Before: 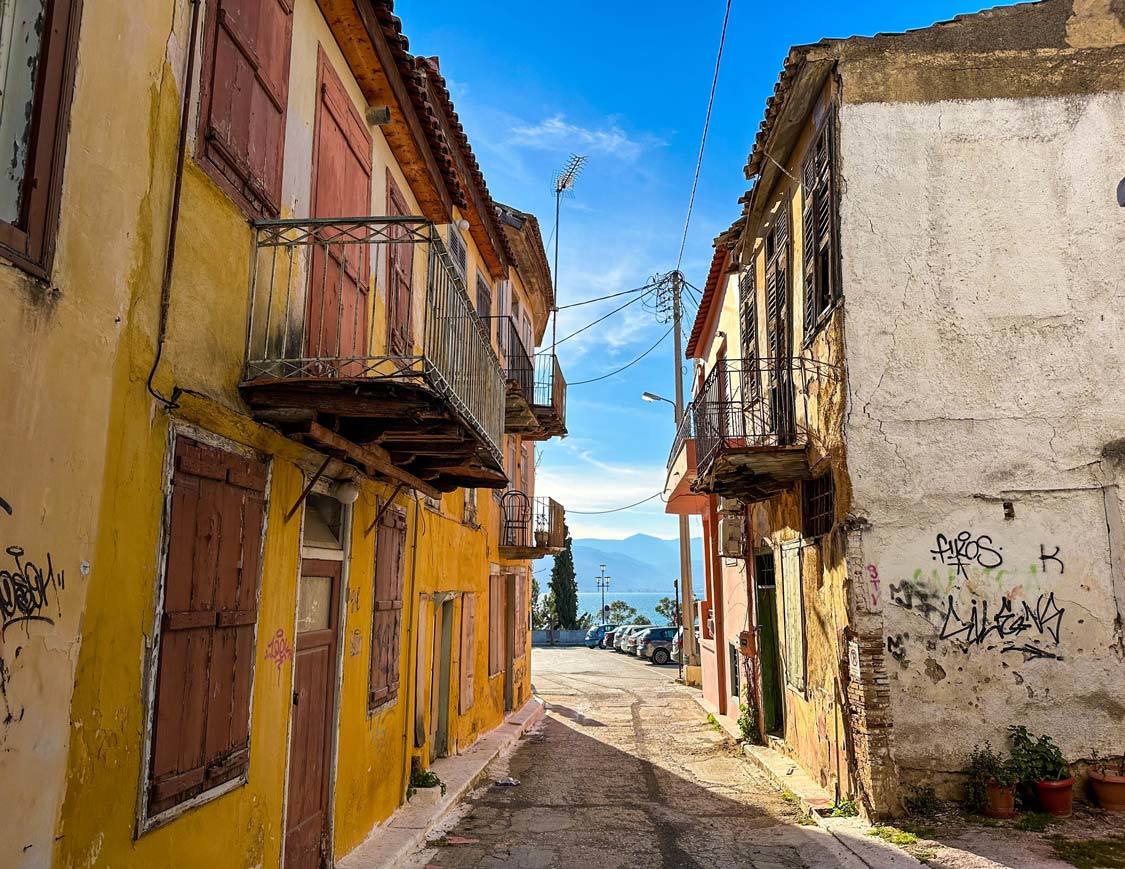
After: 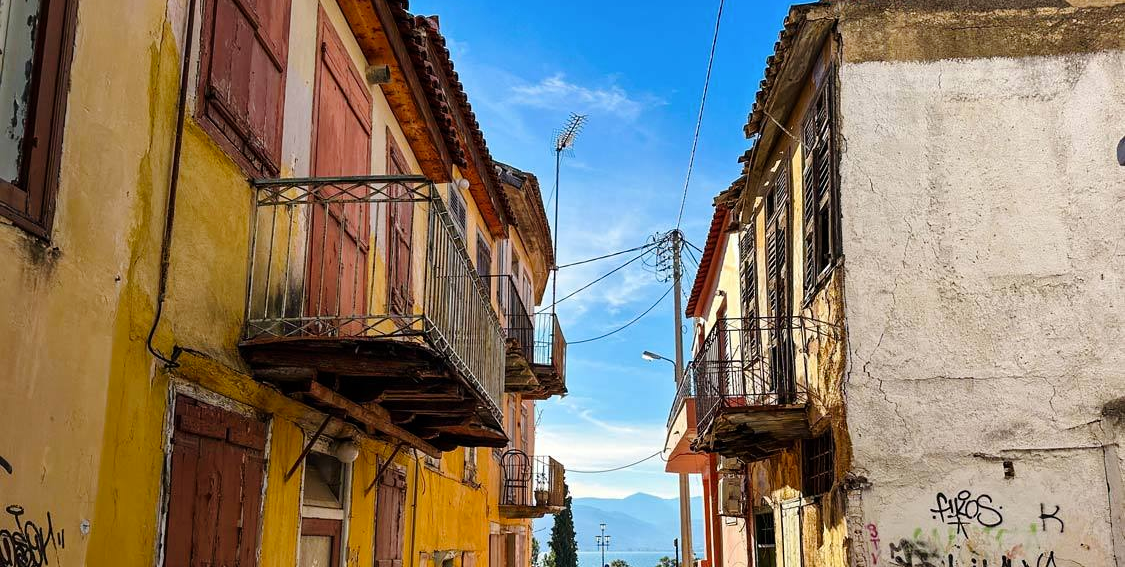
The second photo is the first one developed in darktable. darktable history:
crop and rotate: top 4.785%, bottom 29.927%
tone curve: curves: ch0 [(0, 0) (0.08, 0.056) (0.4, 0.4) (0.6, 0.612) (0.92, 0.924) (1, 1)], preserve colors none
